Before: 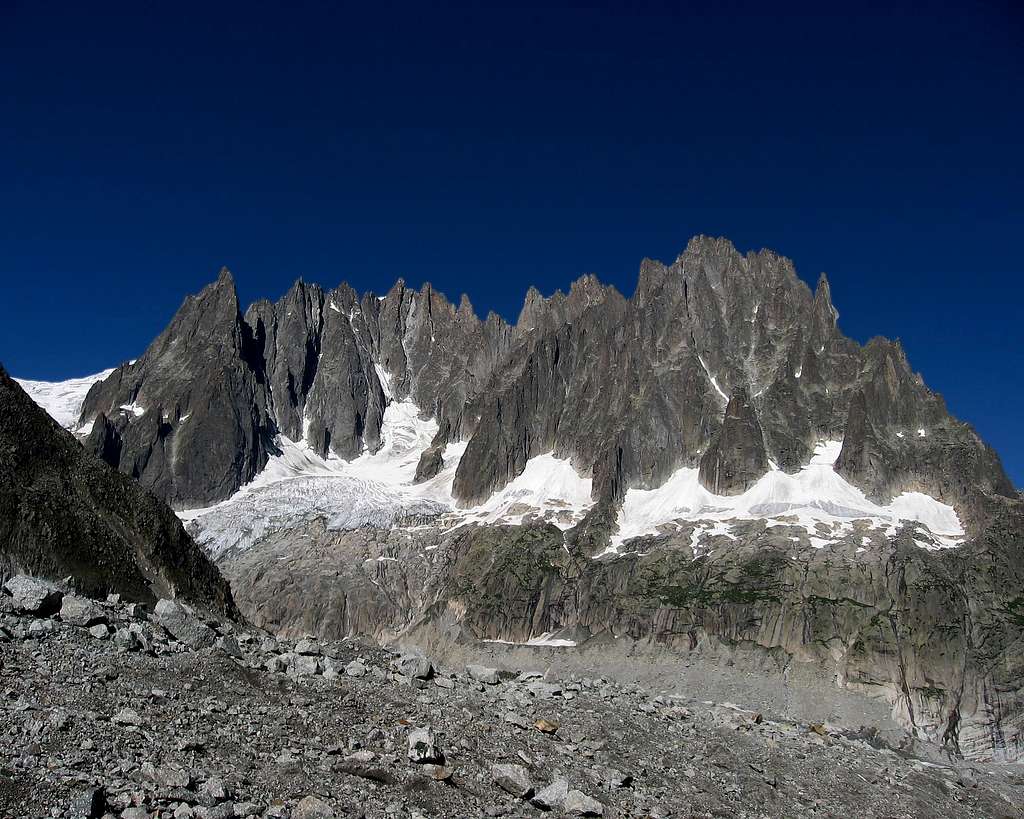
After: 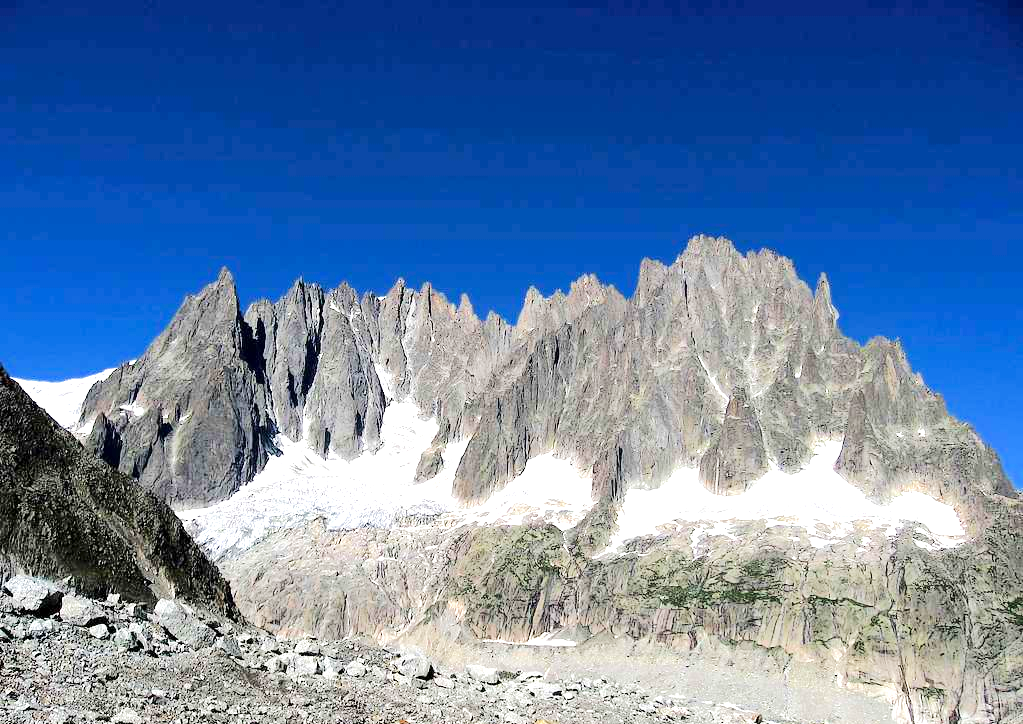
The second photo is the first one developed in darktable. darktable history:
crop and rotate: top 0%, bottom 11.501%
exposure: exposure 1.145 EV, compensate highlight preservation false
tone equalizer: -7 EV 0.143 EV, -6 EV 0.622 EV, -5 EV 1.14 EV, -4 EV 1.31 EV, -3 EV 1.12 EV, -2 EV 0.6 EV, -1 EV 0.158 EV, edges refinement/feathering 500, mask exposure compensation -1.57 EV, preserve details no
